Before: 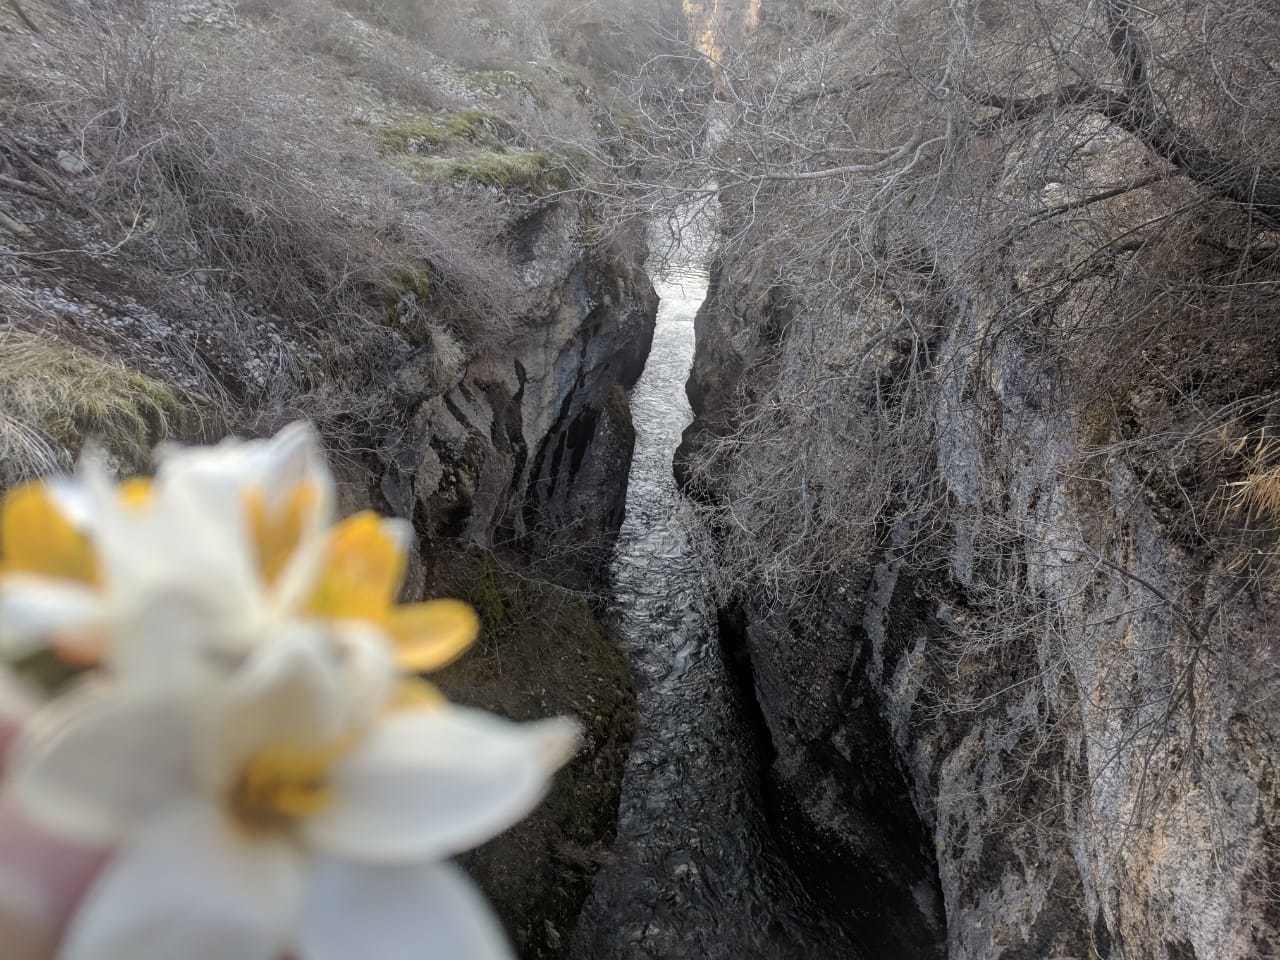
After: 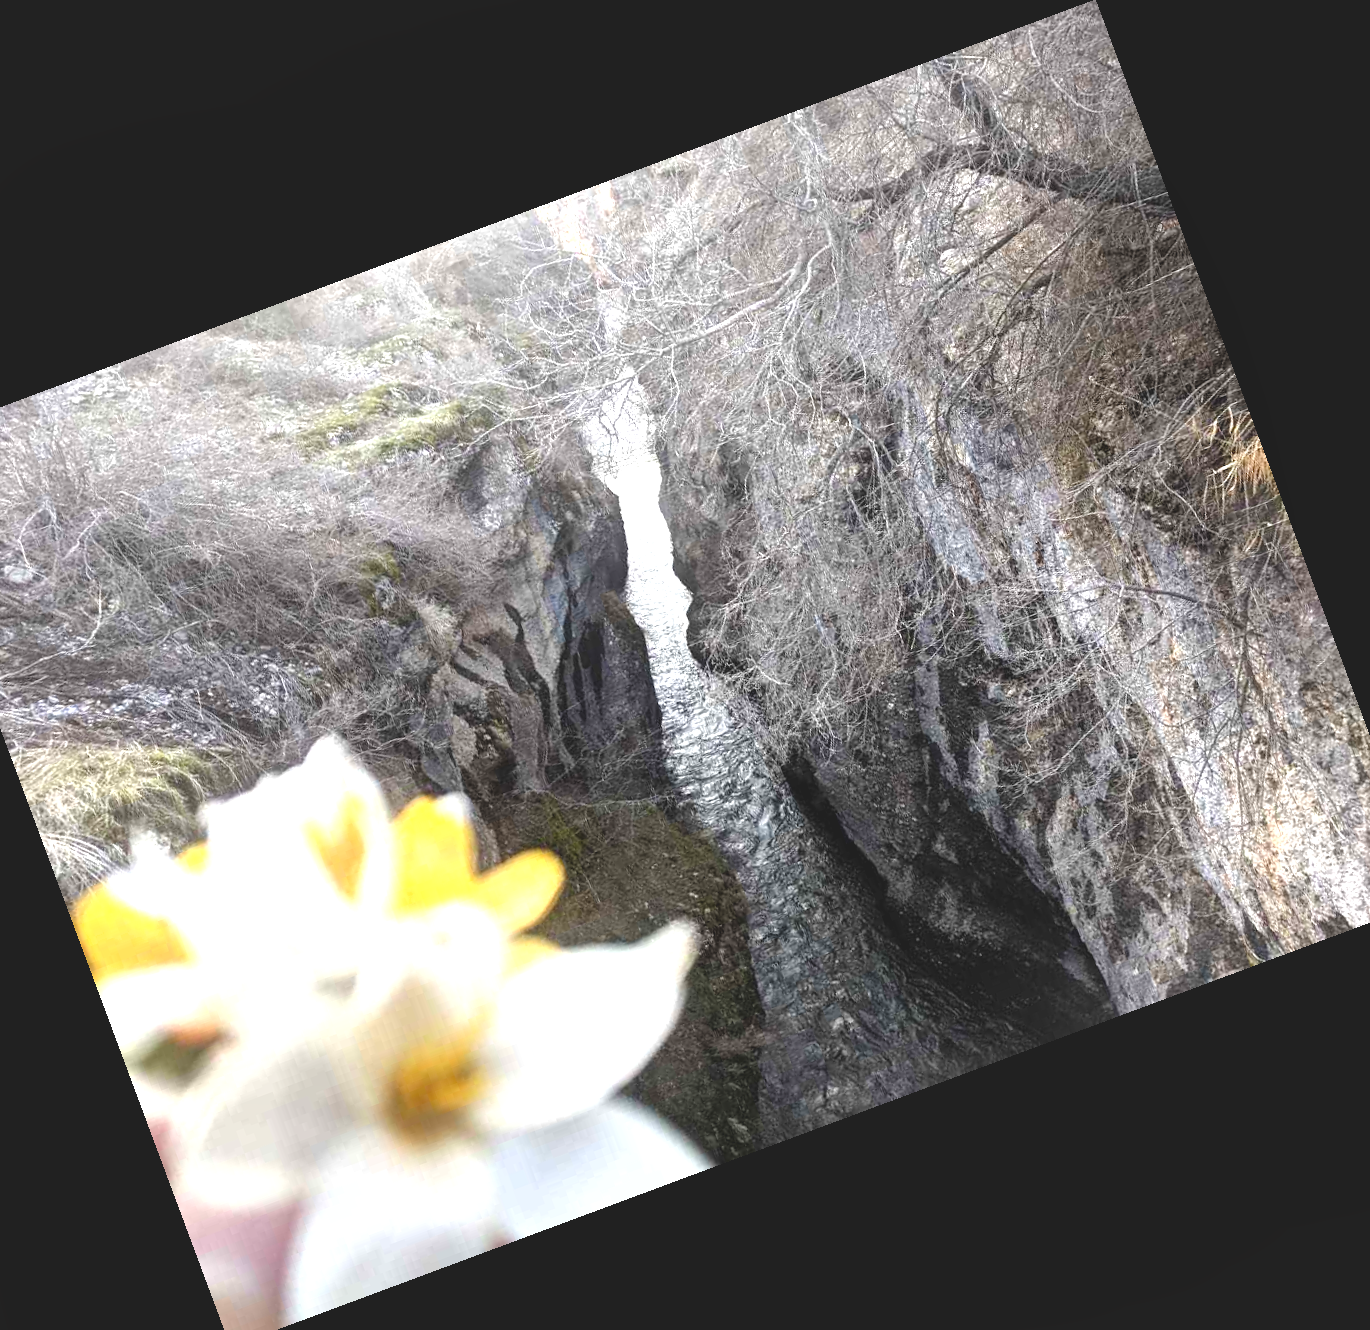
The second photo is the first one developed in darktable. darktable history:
shadows and highlights: shadows 25.68, highlights -24.21
crop and rotate: angle 20.43°, left 6.787%, right 3.91%, bottom 1.163%
exposure: black level correction -0.005, exposure 1 EV, compensate highlight preservation false
color balance rgb: power › hue 329.35°, perceptual saturation grading › global saturation 20%, perceptual saturation grading › highlights -25.203%, perceptual saturation grading › shadows 24.13%, perceptual brilliance grading › global brilliance 12.4%
